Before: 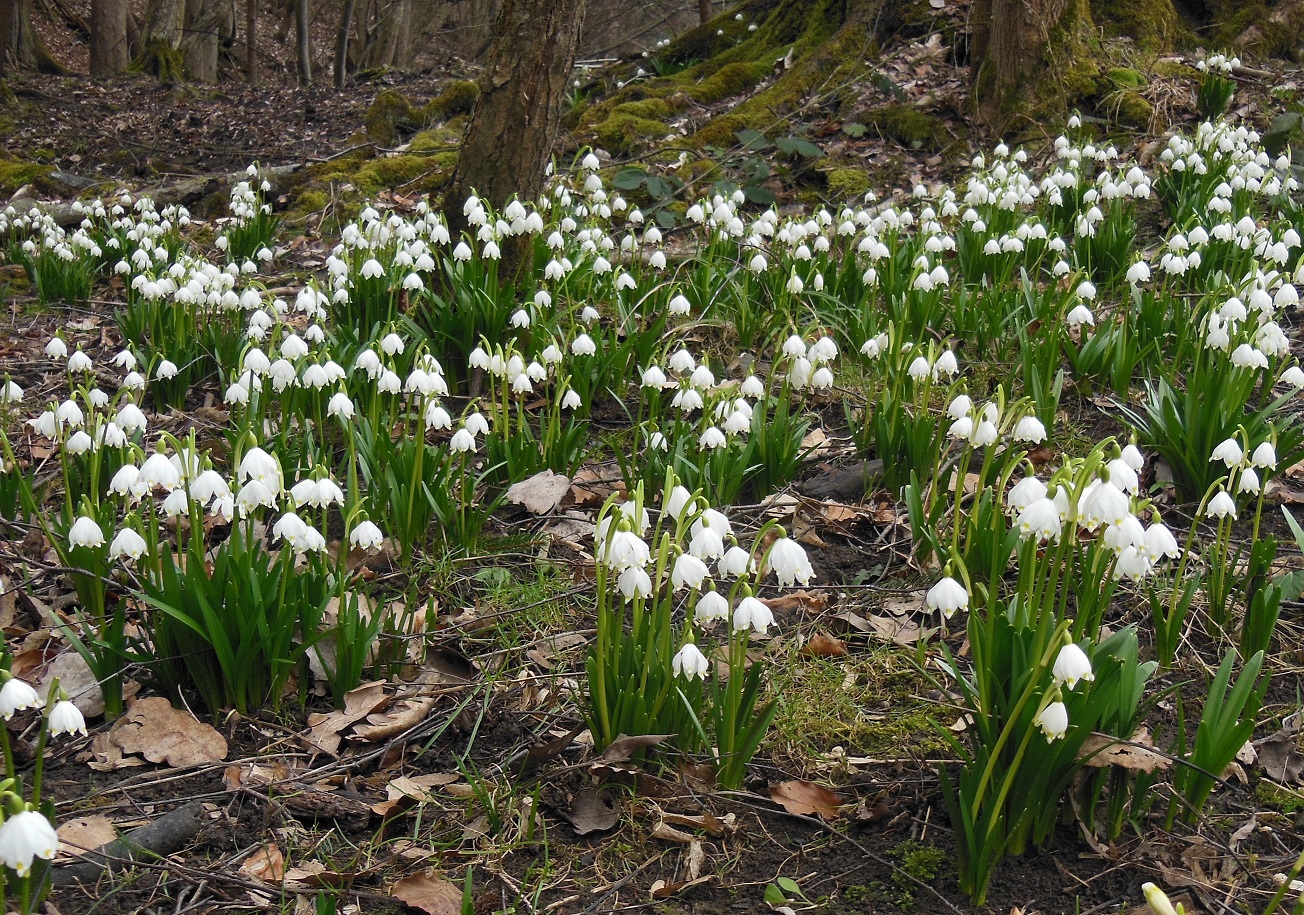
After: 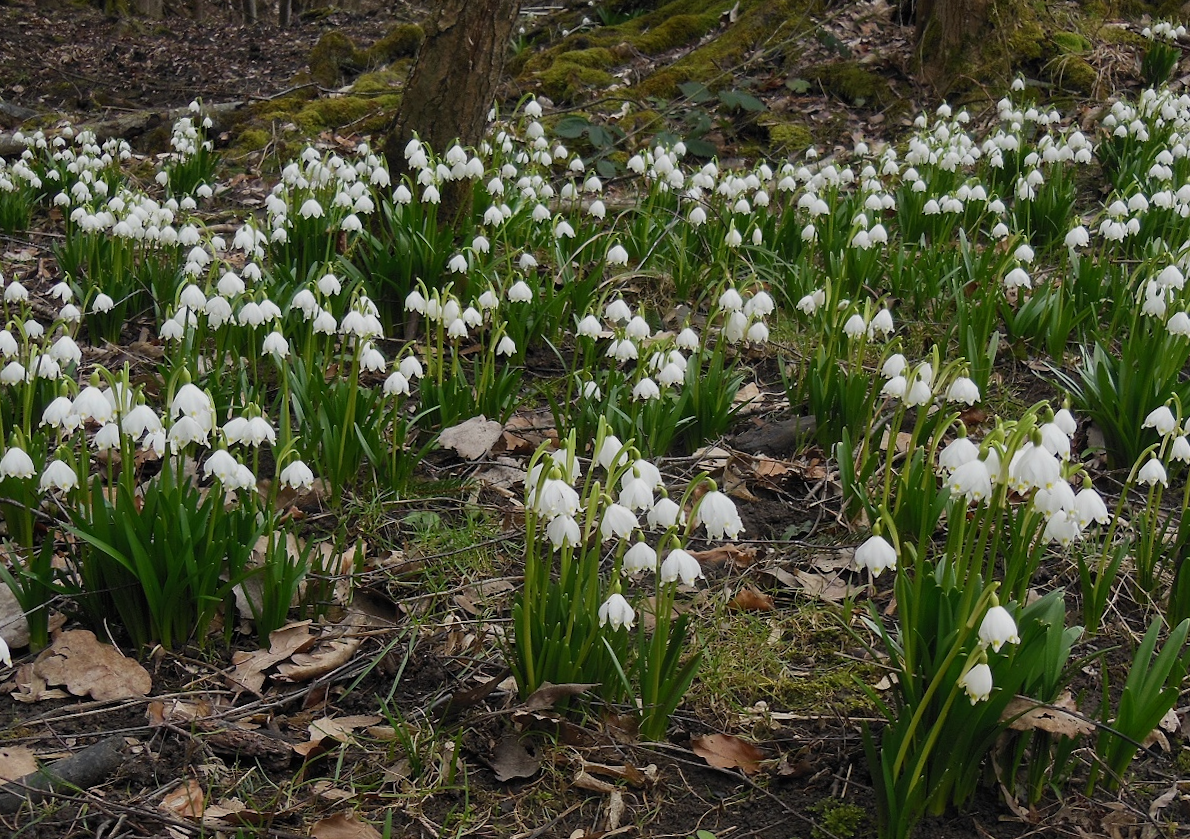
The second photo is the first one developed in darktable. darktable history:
exposure: exposure -0.489 EV, compensate highlight preservation false
crop and rotate: angle -1.84°, left 3.149%, top 3.611%, right 1.442%, bottom 0.488%
